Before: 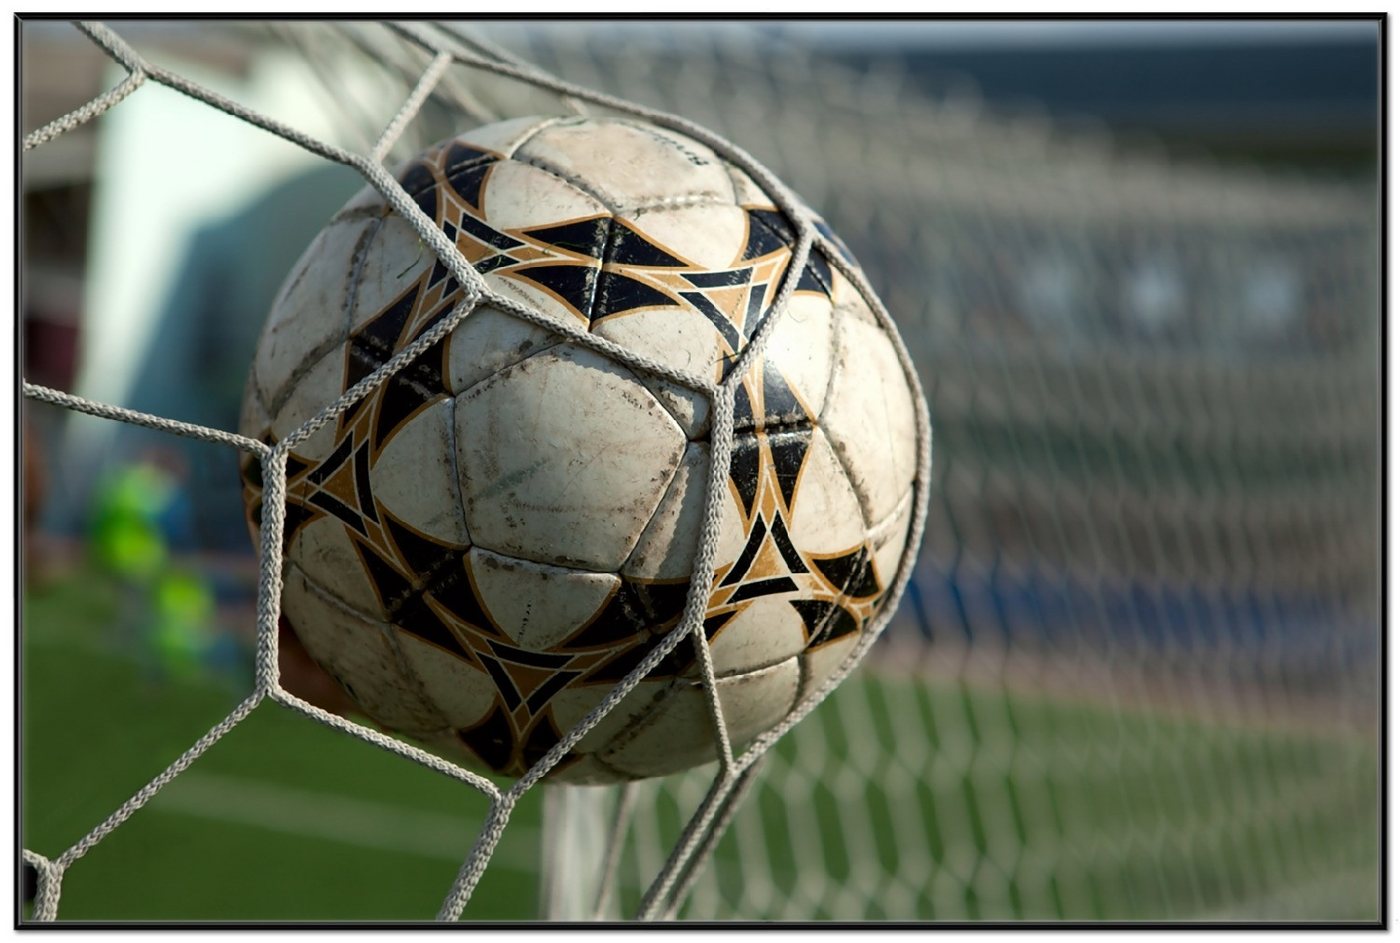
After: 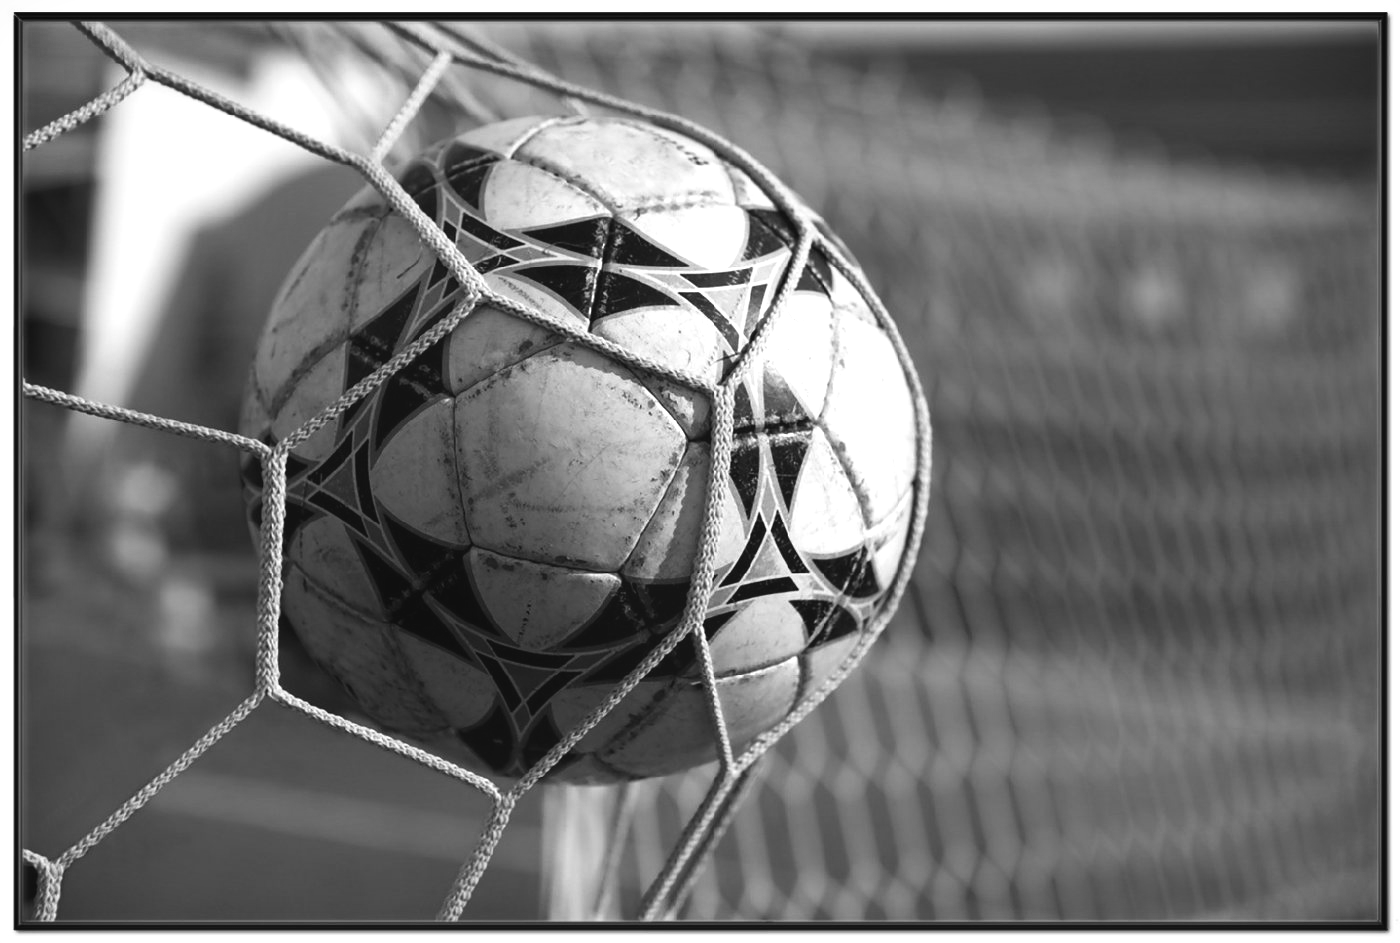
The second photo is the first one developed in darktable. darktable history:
monochrome: a 26.22, b 42.67, size 0.8
exposure: black level correction -0.005, exposure 0.622 EV, compensate highlight preservation false
shadows and highlights: shadows -88.03, highlights -35.45, shadows color adjustment 99.15%, highlights color adjustment 0%, soften with gaussian
